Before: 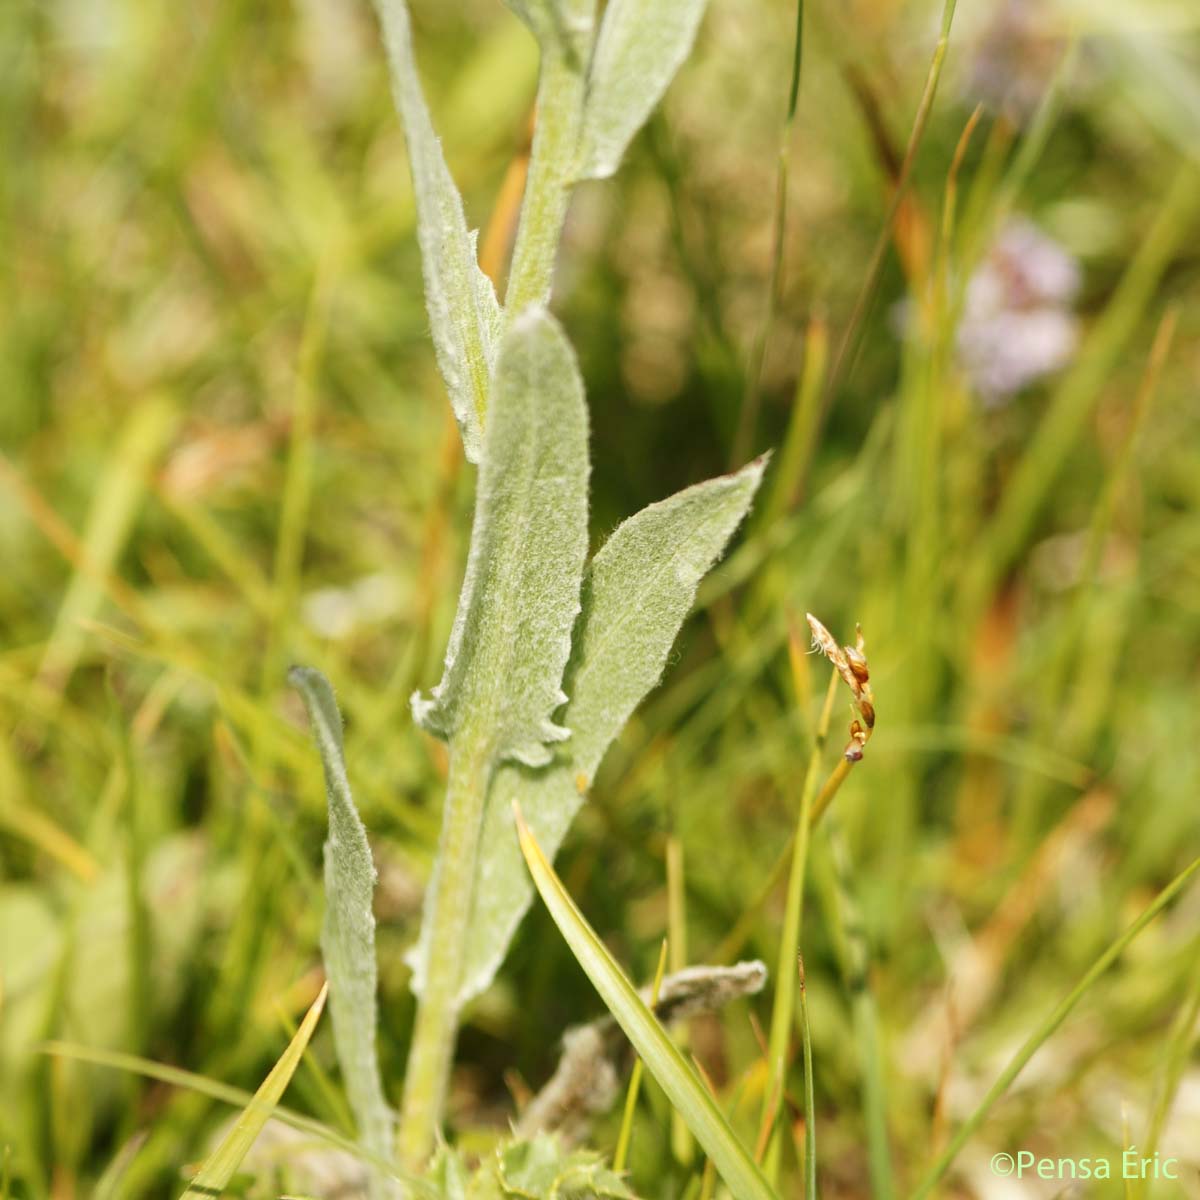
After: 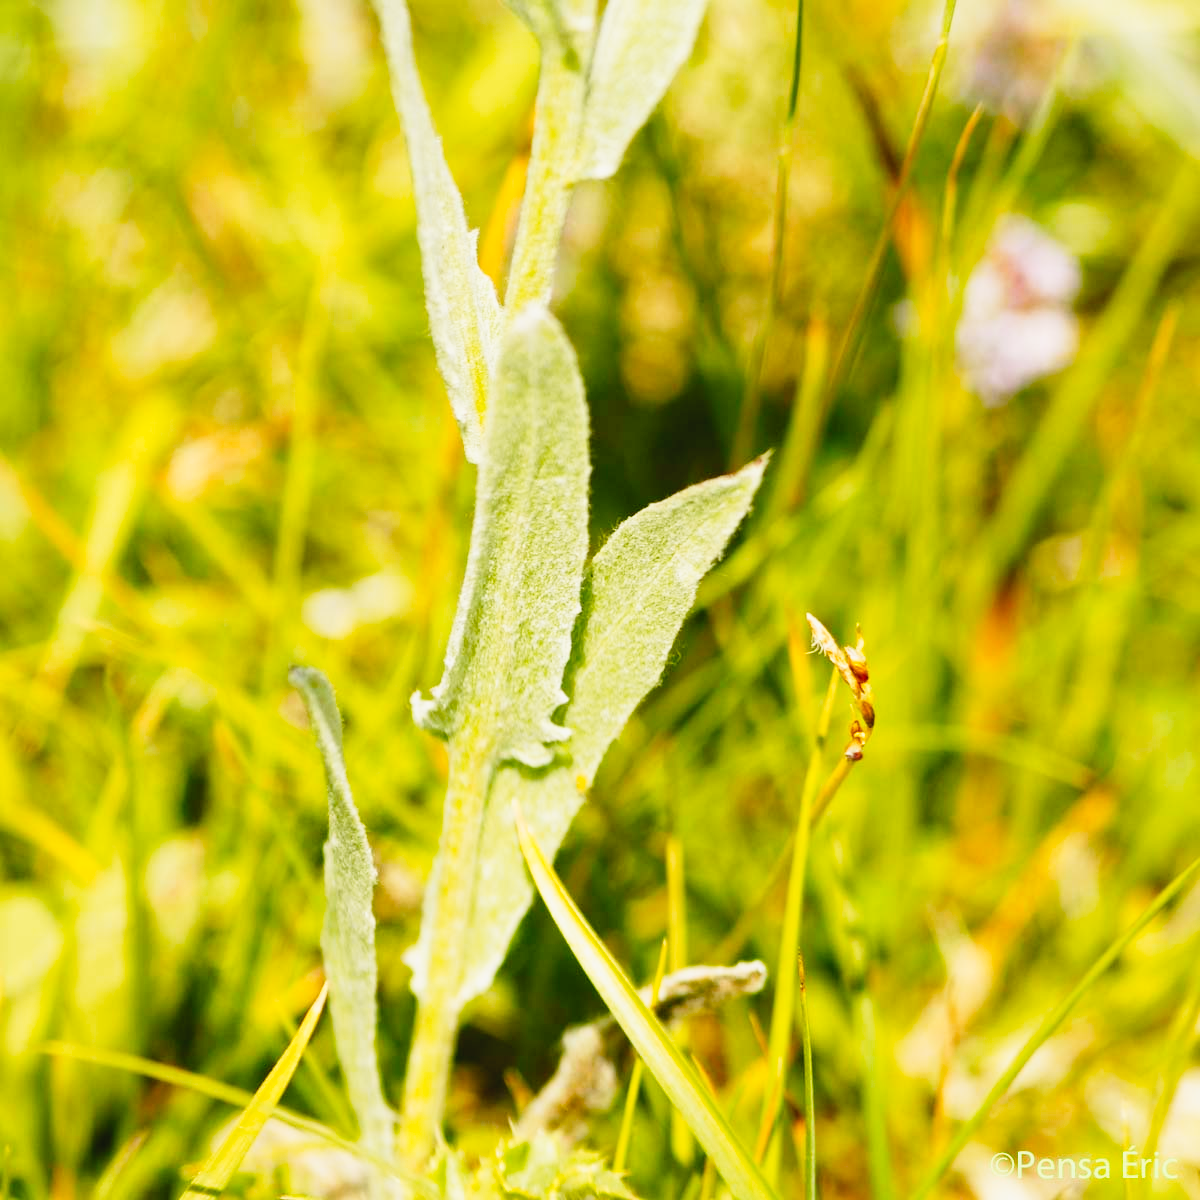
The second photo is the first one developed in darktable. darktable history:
tone curve: curves: ch0 [(0.003, 0.032) (0.037, 0.037) (0.142, 0.117) (0.279, 0.311) (0.405, 0.49) (0.526, 0.651) (0.722, 0.857) (0.875, 0.946) (1, 0.98)]; ch1 [(0, 0) (0.305, 0.325) (0.453, 0.437) (0.482, 0.474) (0.501, 0.498) (0.515, 0.523) (0.559, 0.591) (0.6, 0.643) (0.656, 0.707) (1, 1)]; ch2 [(0, 0) (0.323, 0.277) (0.424, 0.396) (0.479, 0.484) (0.499, 0.502) (0.515, 0.537) (0.573, 0.602) (0.653, 0.675) (0.75, 0.756) (1, 1)], preserve colors none
color balance rgb: perceptual saturation grading › global saturation 25.488%
